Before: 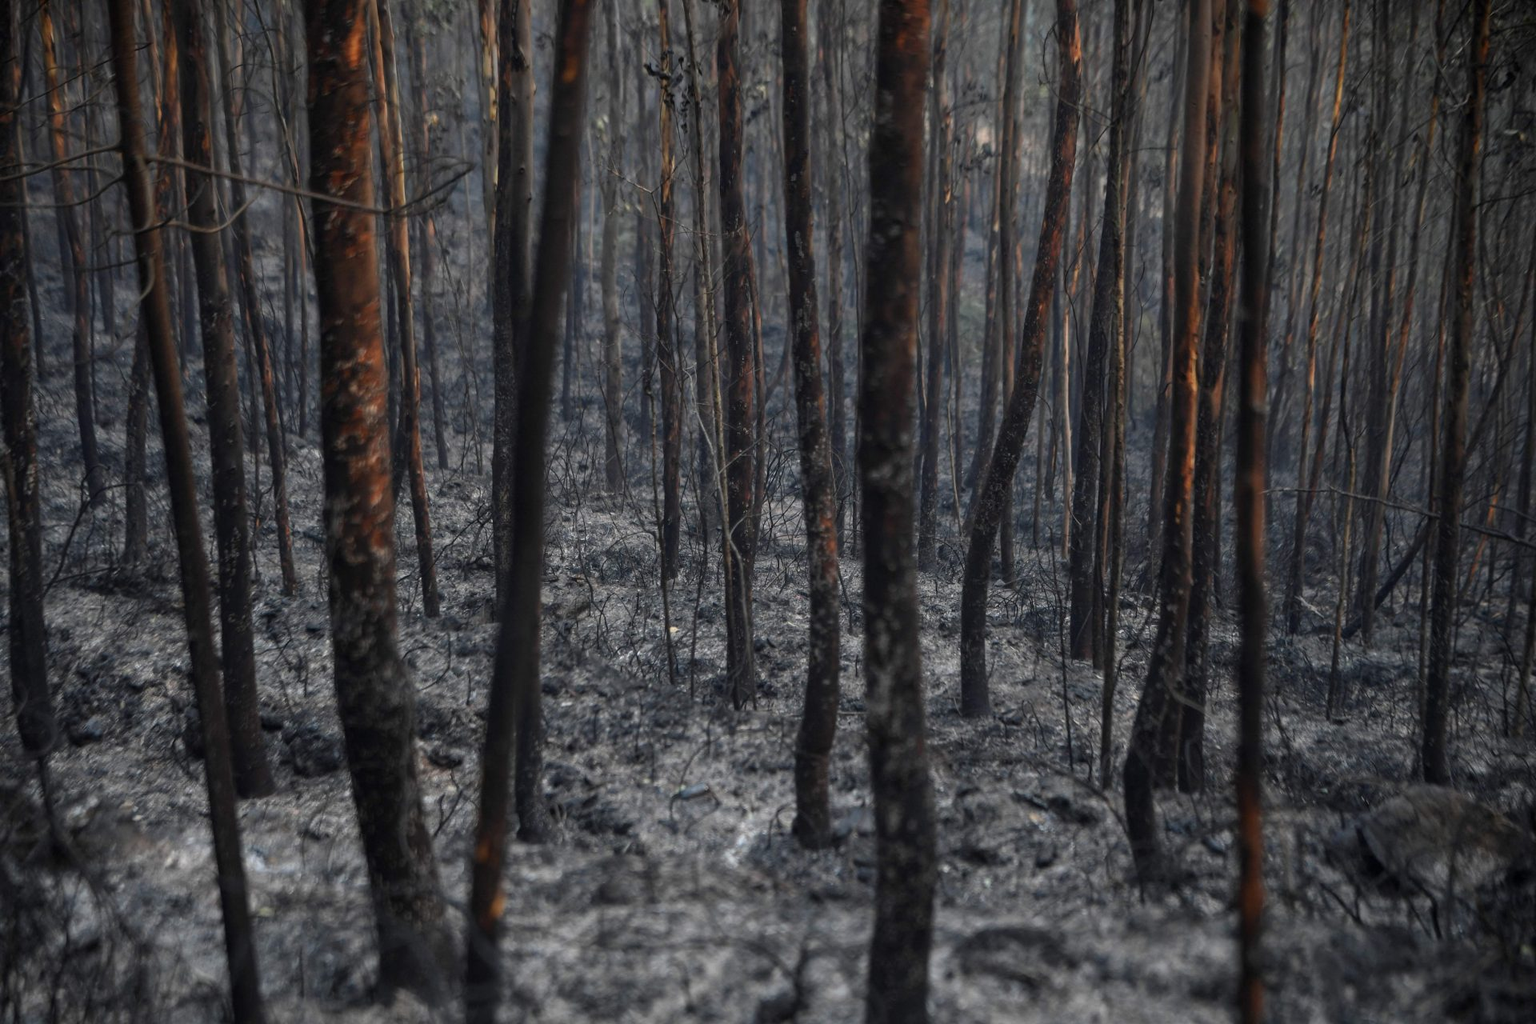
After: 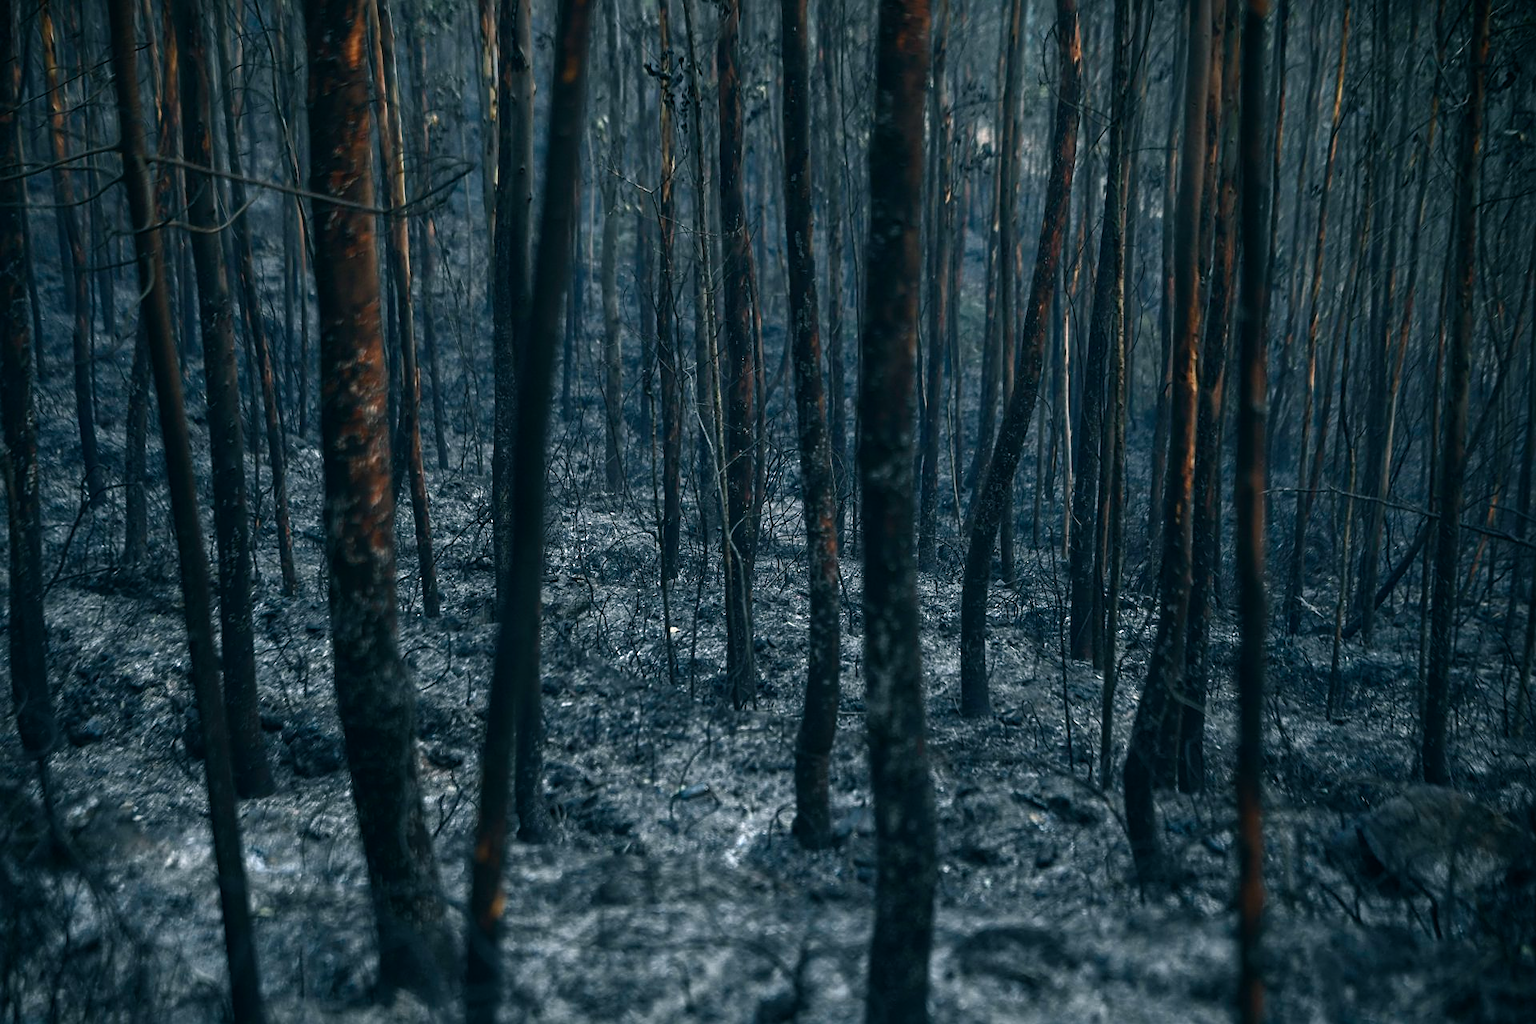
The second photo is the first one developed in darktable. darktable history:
sharpen: on, module defaults
color balance rgb: power › luminance -7.667%, power › chroma 2.255%, power › hue 220.26°, global offset › luminance 0.256%, perceptual saturation grading › global saturation 20%, perceptual saturation grading › highlights -24.727%, perceptual saturation grading › shadows 25.178%, perceptual brilliance grading › global brilliance 14.256%, perceptual brilliance grading › shadows -34.602%
